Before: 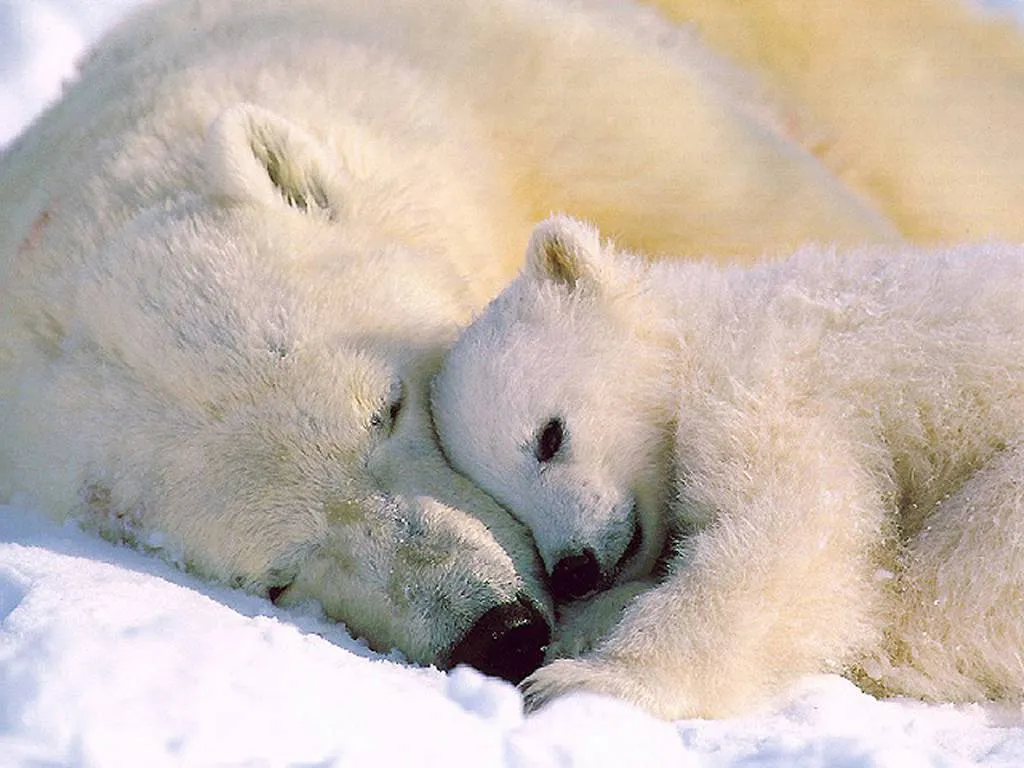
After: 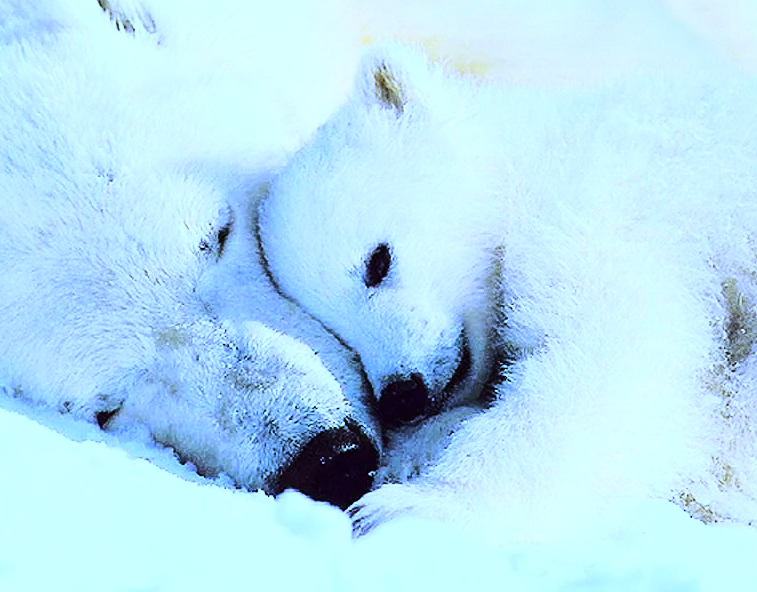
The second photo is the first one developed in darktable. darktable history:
base curve: curves: ch0 [(0, 0) (0.028, 0.03) (0.121, 0.232) (0.46, 0.748) (0.859, 0.968) (1, 1)]
white balance: red 0.766, blue 1.537
tone equalizer: -8 EV -0.417 EV, -7 EV -0.389 EV, -6 EV -0.333 EV, -5 EV -0.222 EV, -3 EV 0.222 EV, -2 EV 0.333 EV, -1 EV 0.389 EV, +0 EV 0.417 EV, edges refinement/feathering 500, mask exposure compensation -1.57 EV, preserve details no
crop: left 16.871%, top 22.857%, right 9.116%
color balance rgb: perceptual saturation grading › global saturation 3.7%, global vibrance 5.56%, contrast 3.24%
